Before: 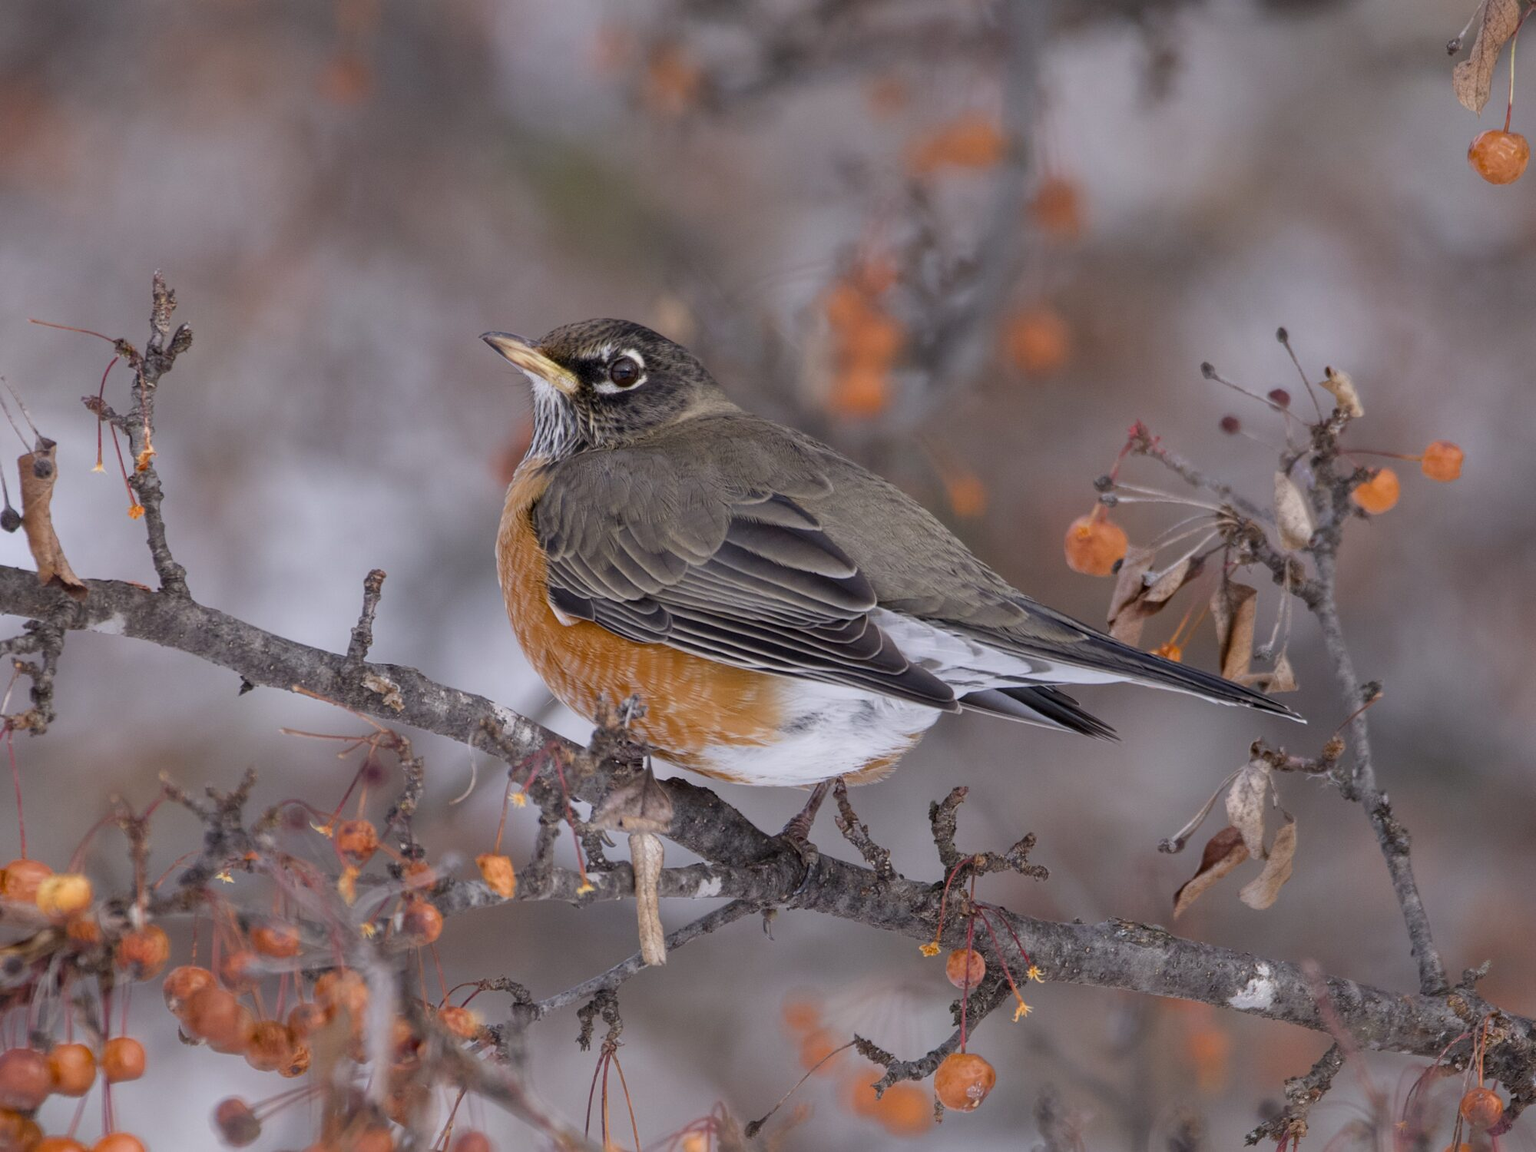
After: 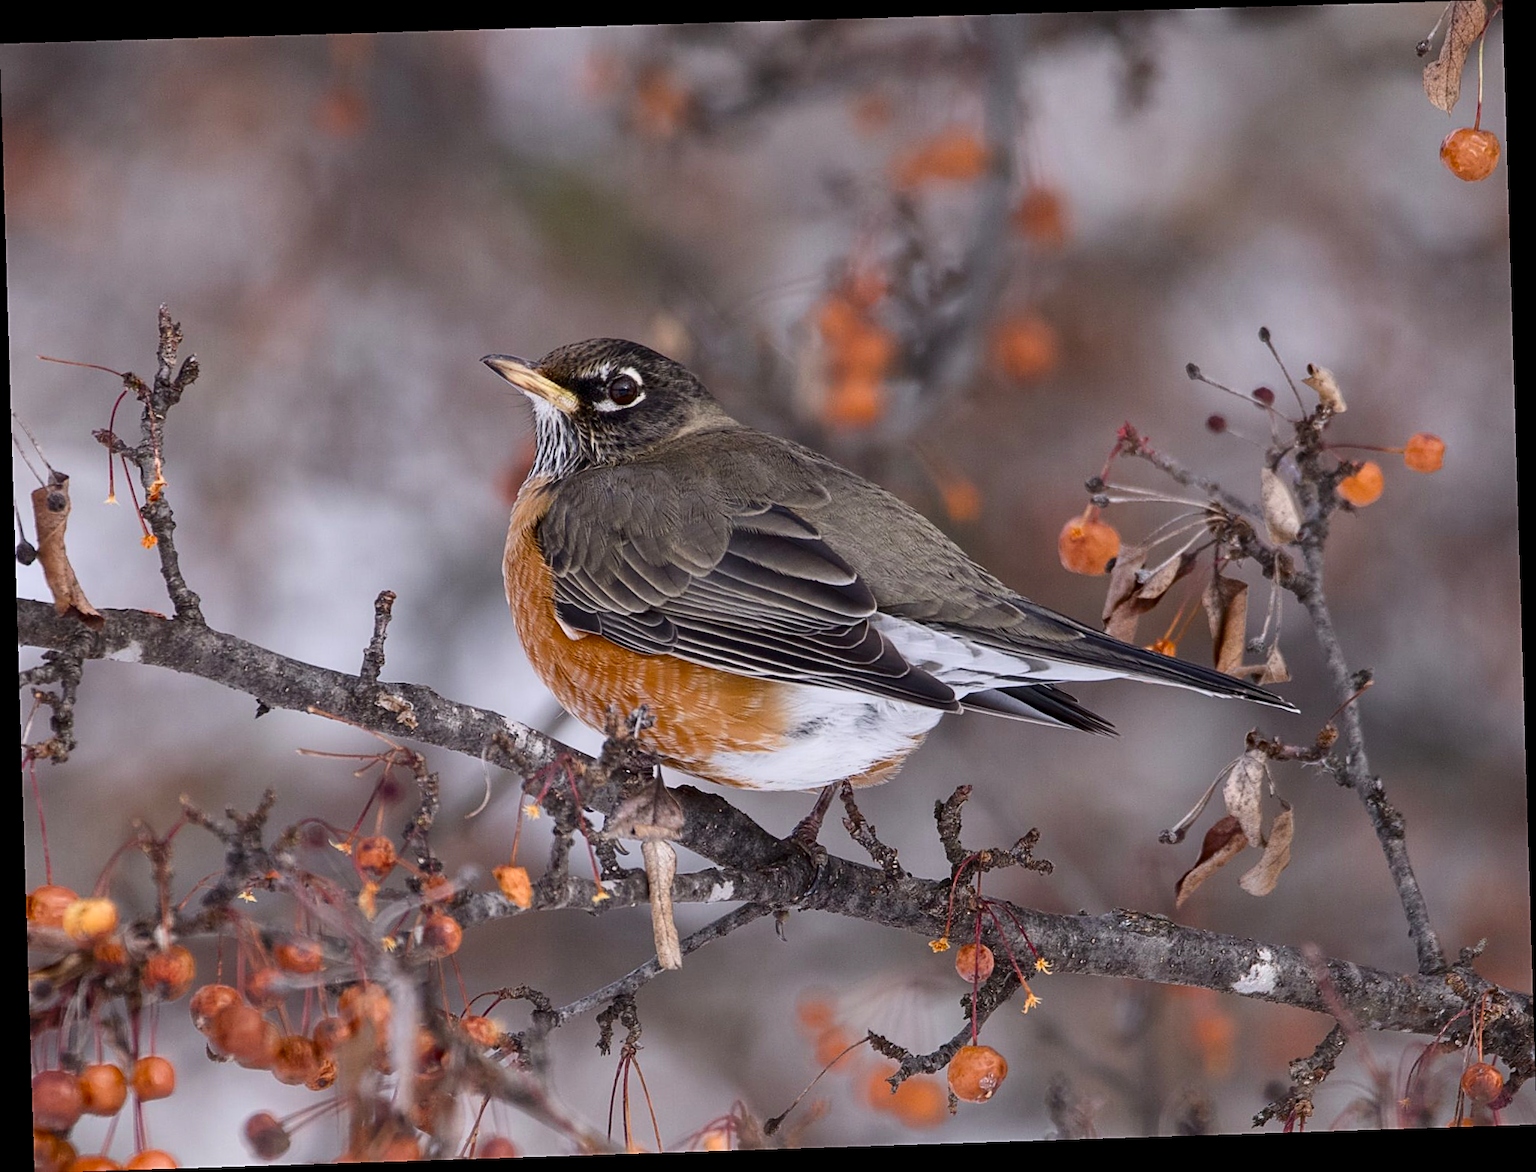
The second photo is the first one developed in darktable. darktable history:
contrast brightness saturation: contrast 0.22
rotate and perspective: rotation -1.77°, lens shift (horizontal) 0.004, automatic cropping off
sharpen: on, module defaults
